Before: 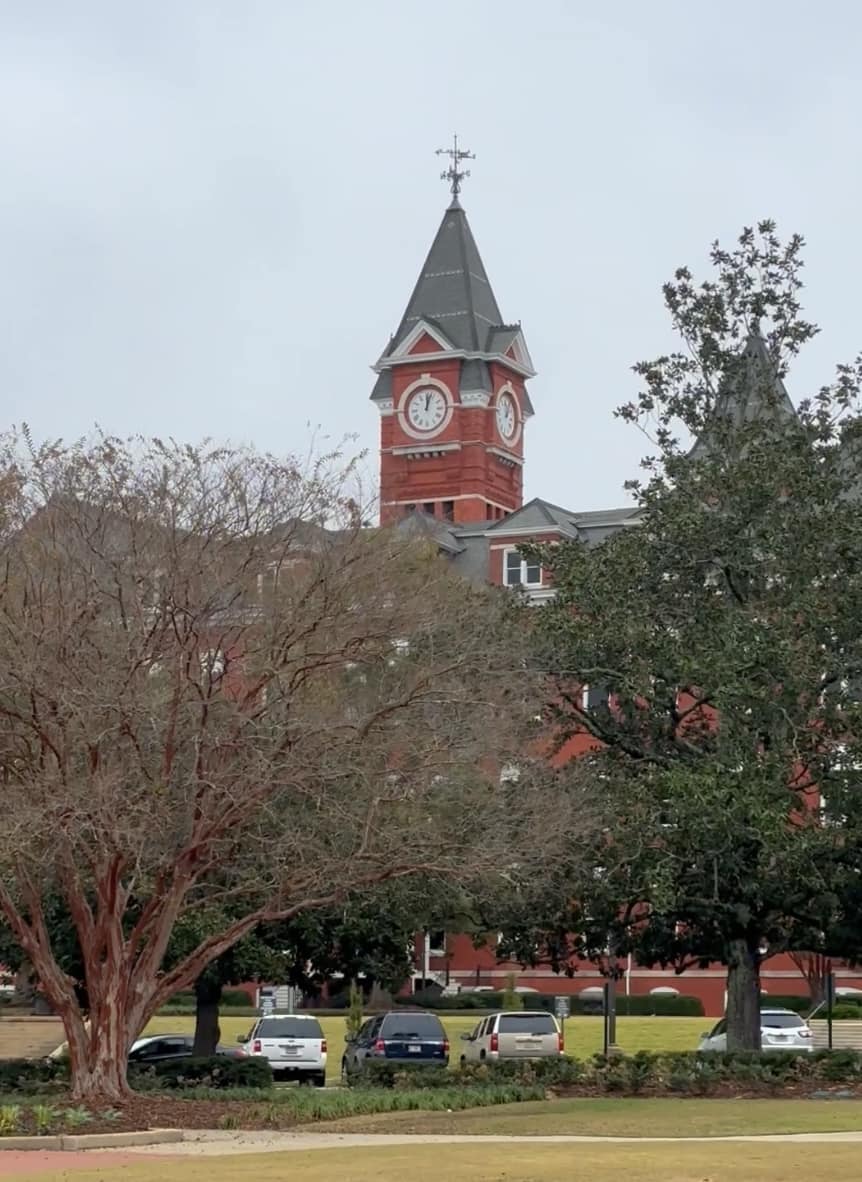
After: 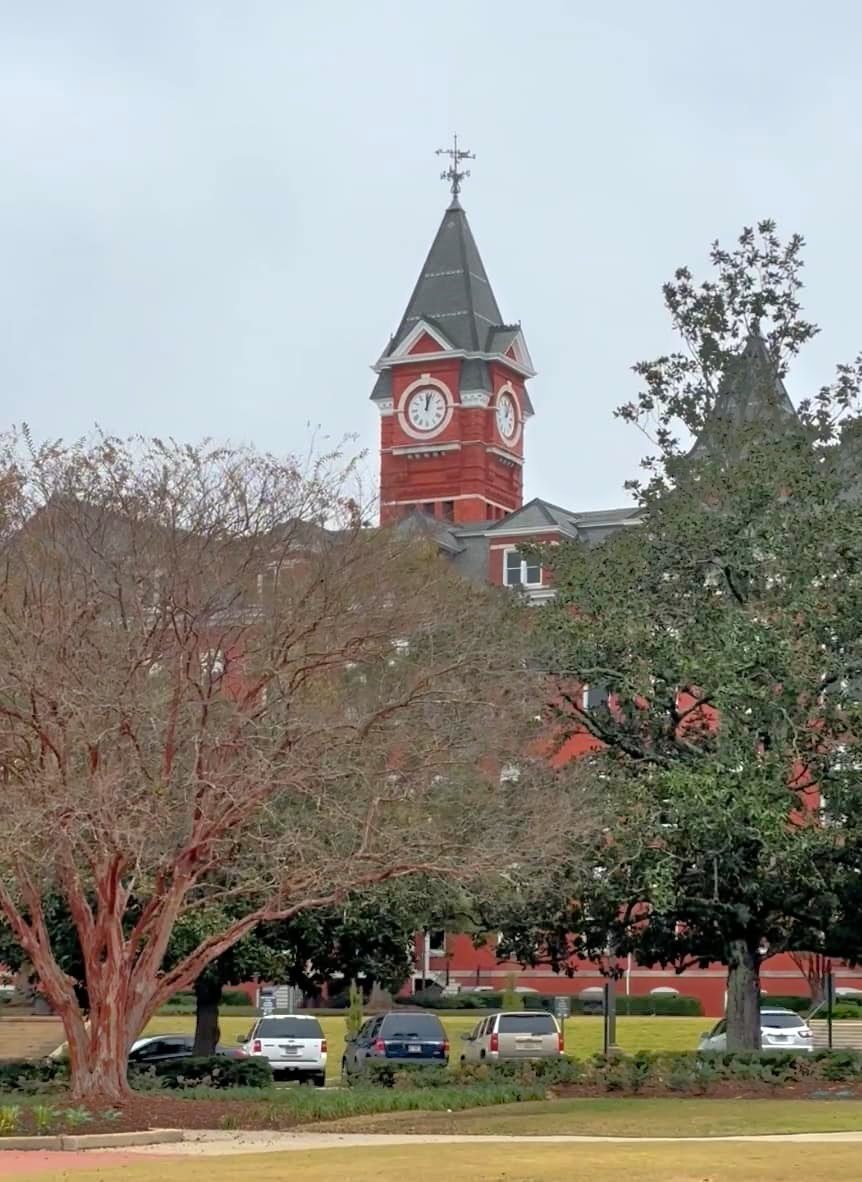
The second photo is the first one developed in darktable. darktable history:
levels: levels [0, 0.492, 0.984]
tone equalizer: -8 EV -0.528 EV, -7 EV -0.319 EV, -6 EV -0.083 EV, -5 EV 0.413 EV, -4 EV 0.985 EV, -3 EV 0.791 EV, -2 EV -0.01 EV, -1 EV 0.14 EV, +0 EV -0.012 EV, smoothing 1
